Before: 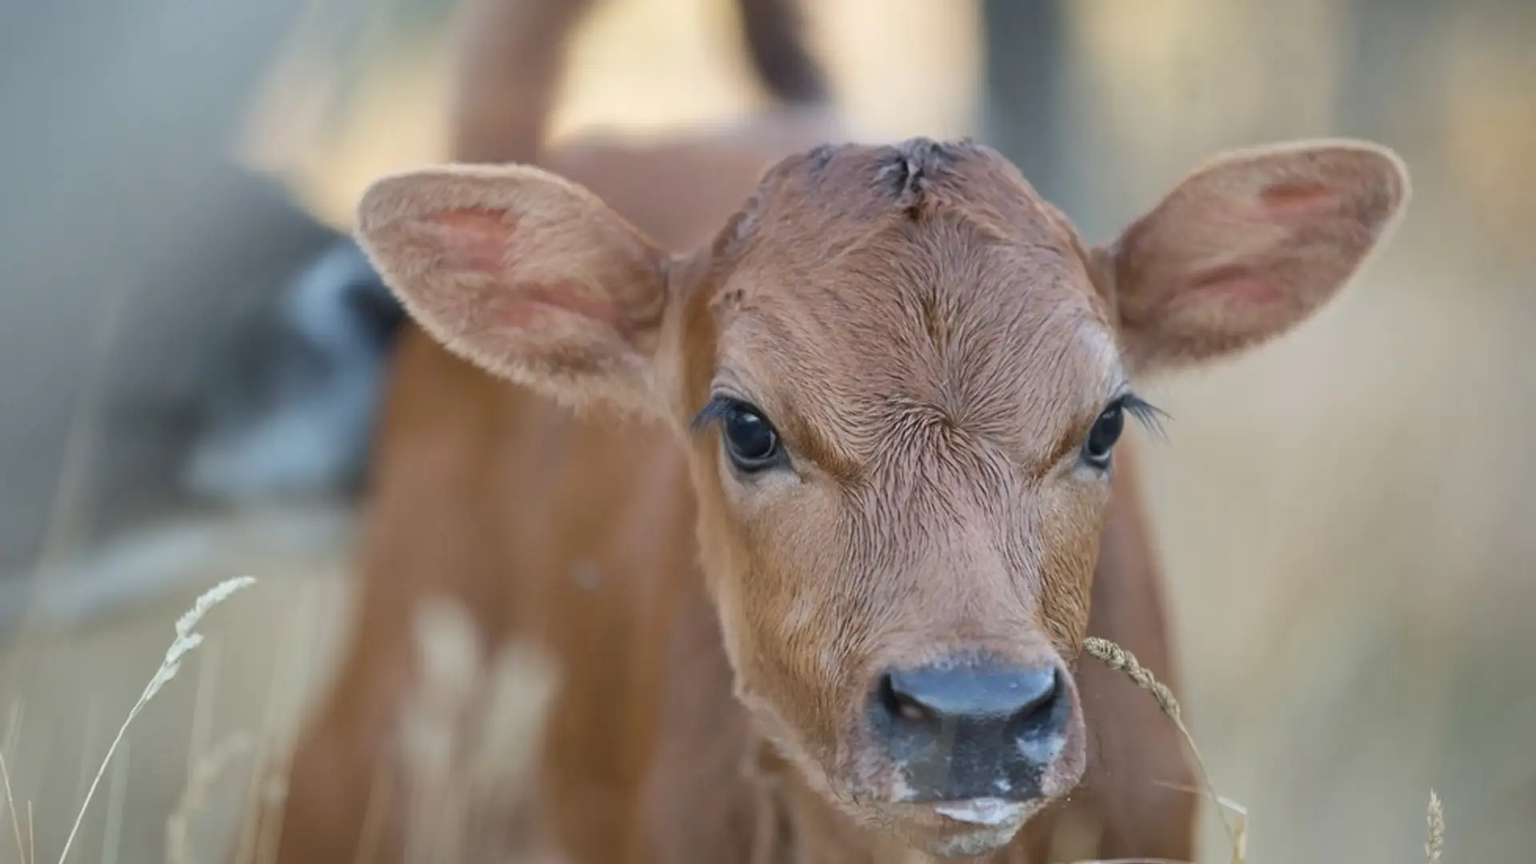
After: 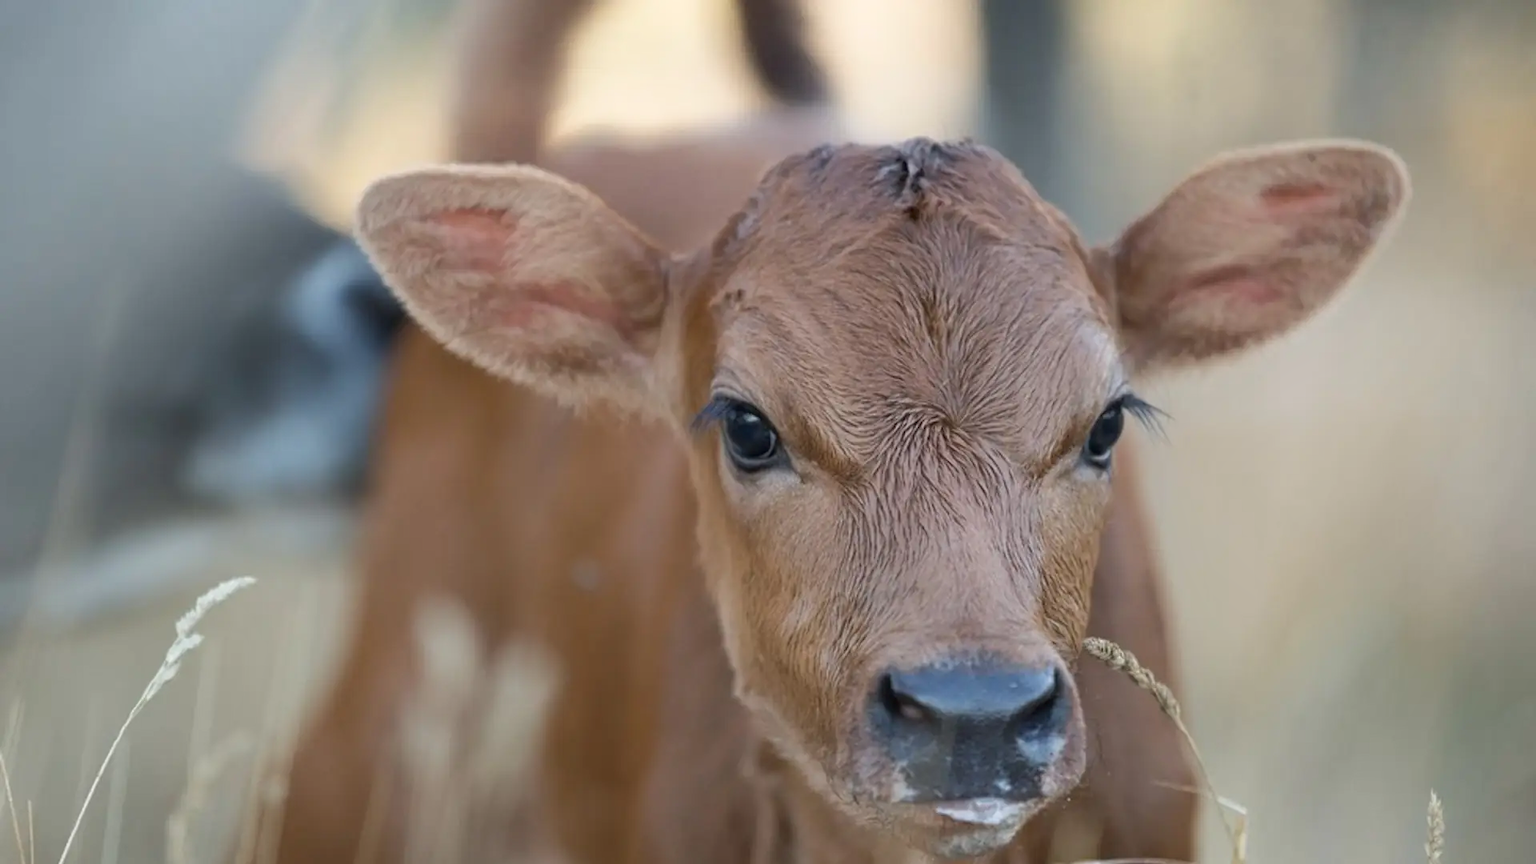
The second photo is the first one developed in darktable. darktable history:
shadows and highlights: shadows -63.71, white point adjustment -5.19, highlights 60.57
